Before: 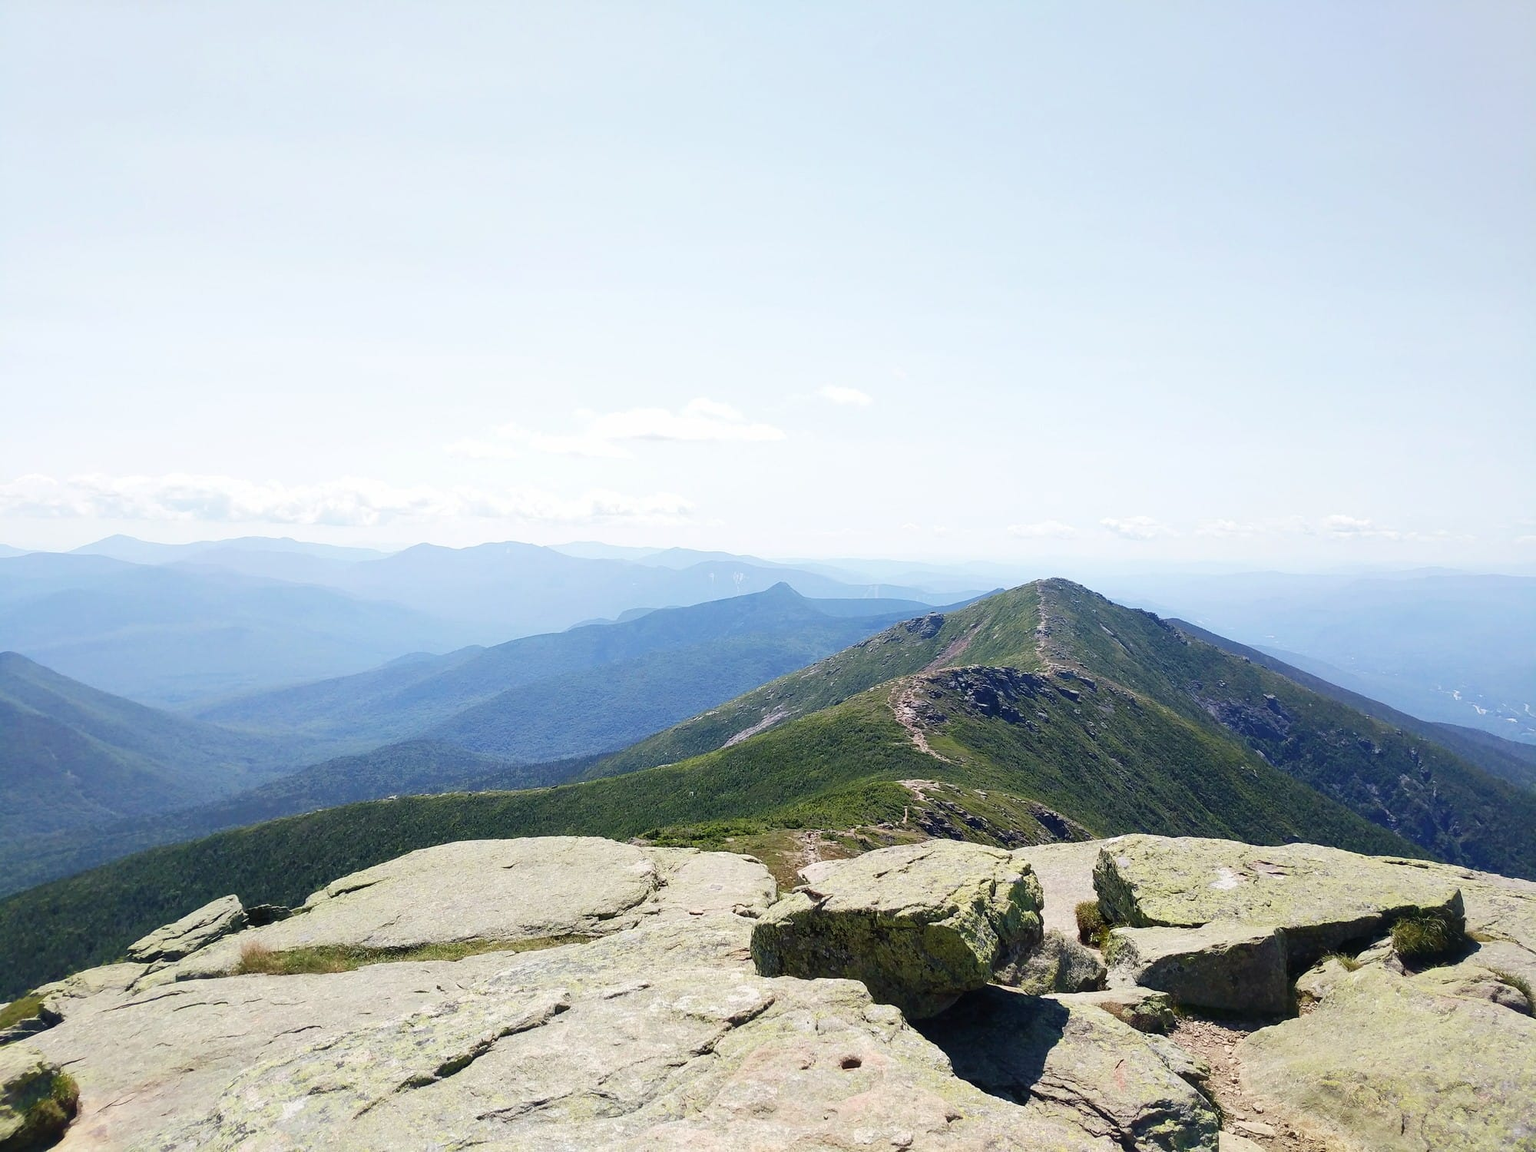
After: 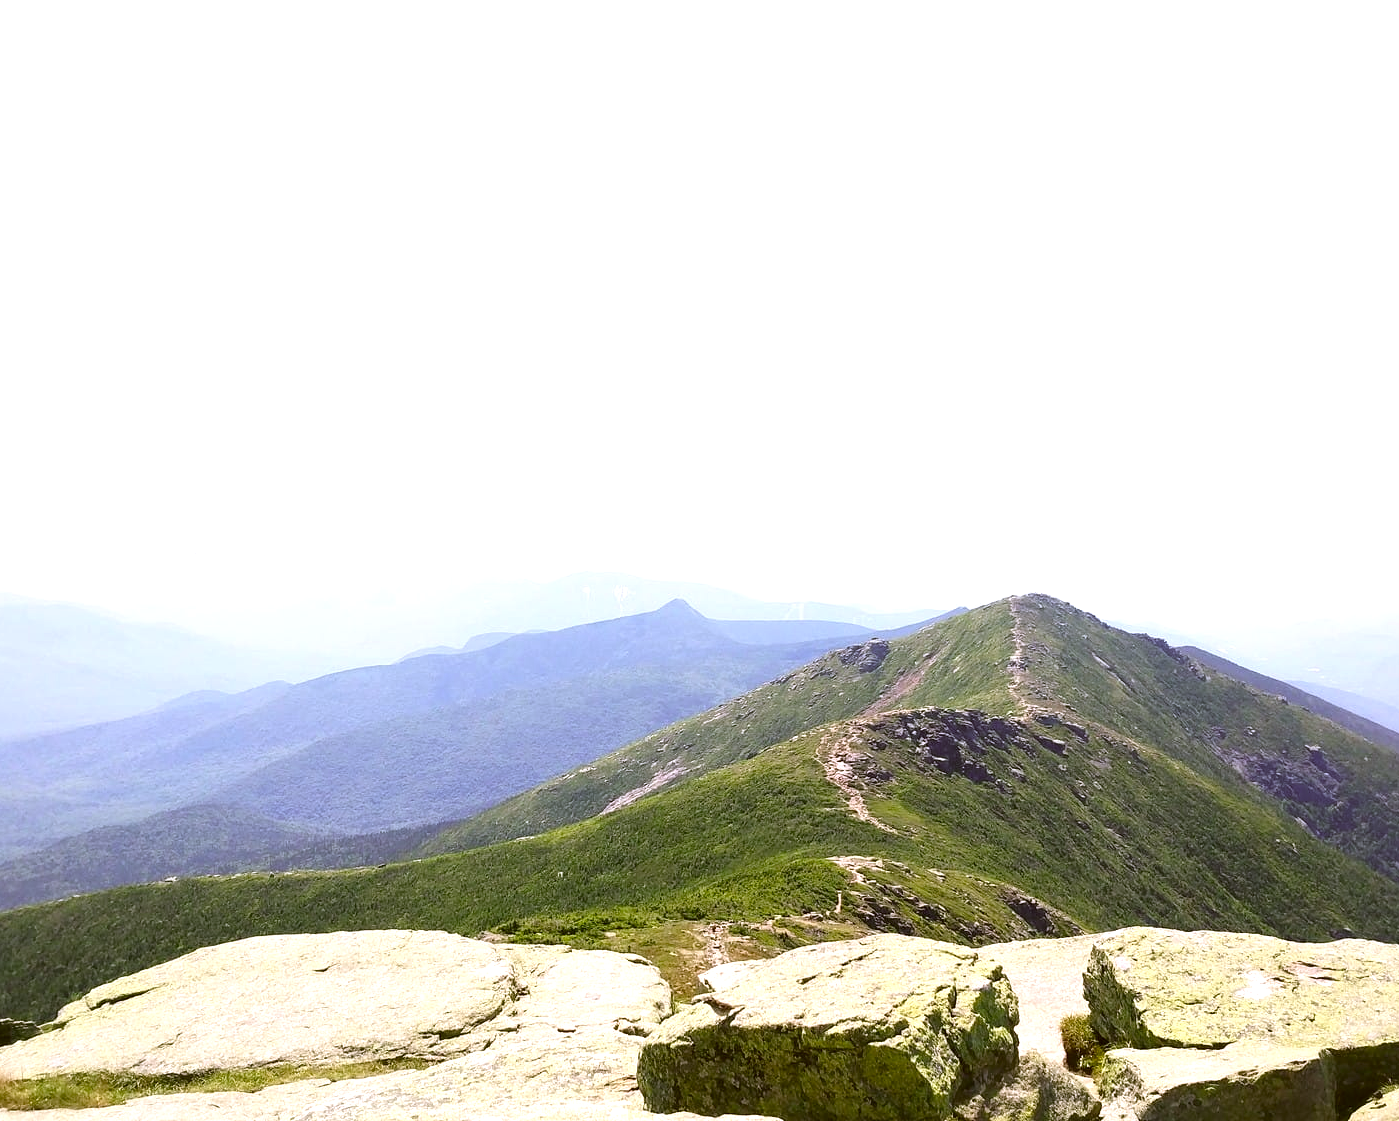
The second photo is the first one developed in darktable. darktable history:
exposure: exposure 0.722 EV, compensate highlight preservation false
crop and rotate: left 17.046%, top 10.659%, right 12.989%, bottom 14.553%
color correction: highlights a* 8.98, highlights b* 15.09, shadows a* -0.49, shadows b* 26.52
white balance: red 0.924, blue 1.095
